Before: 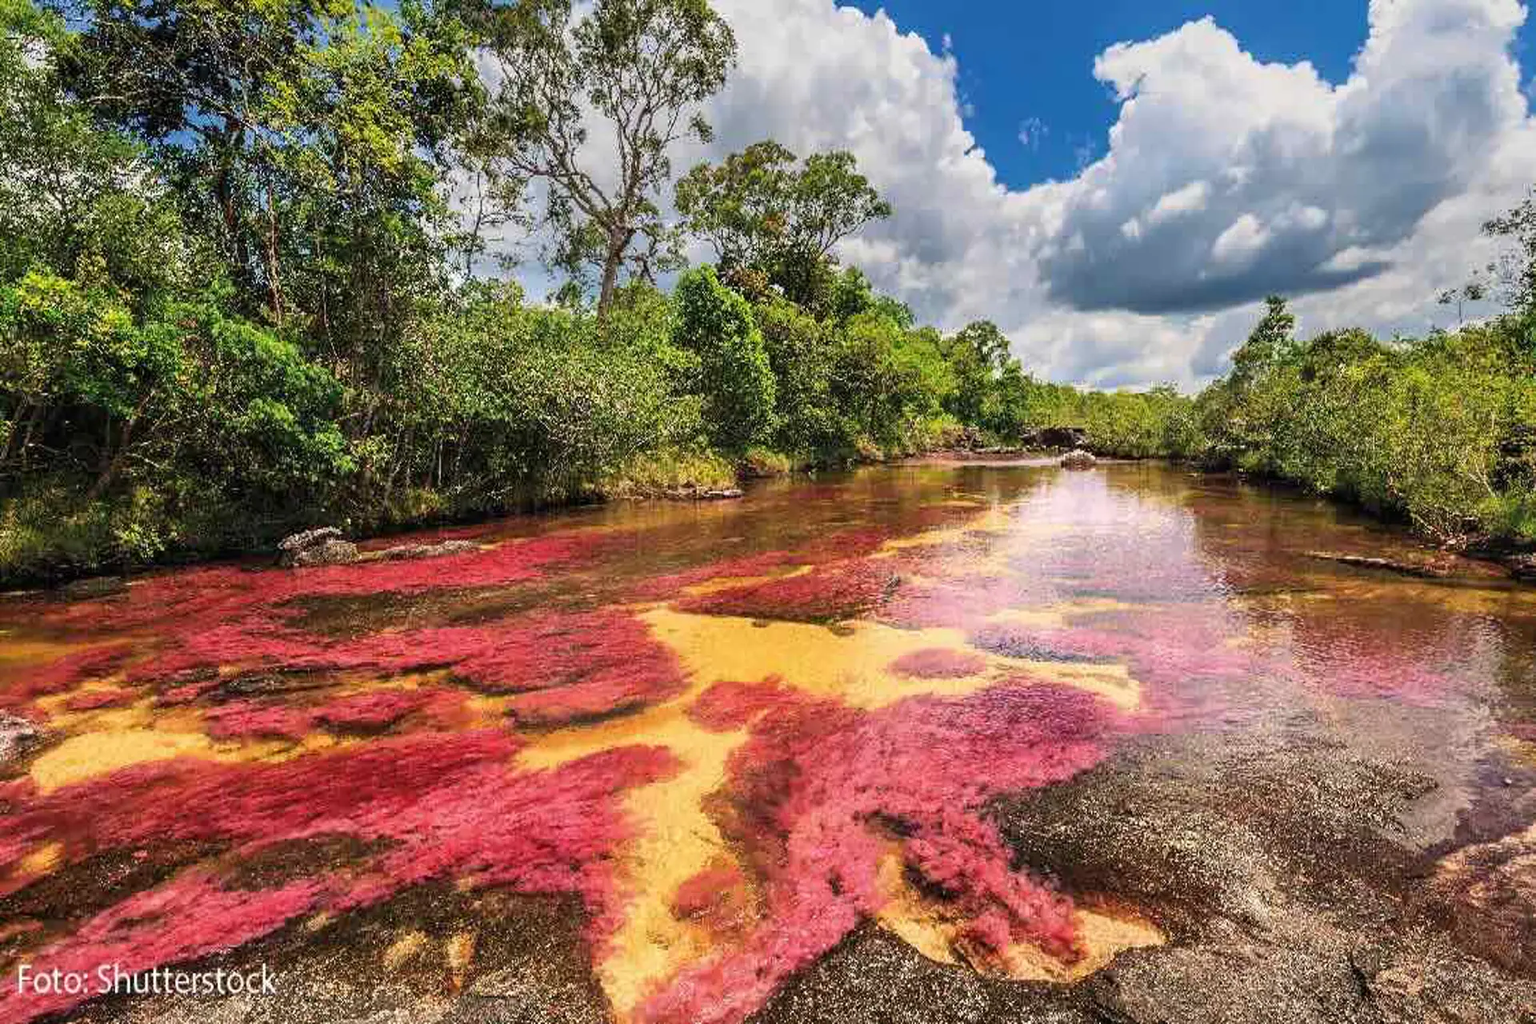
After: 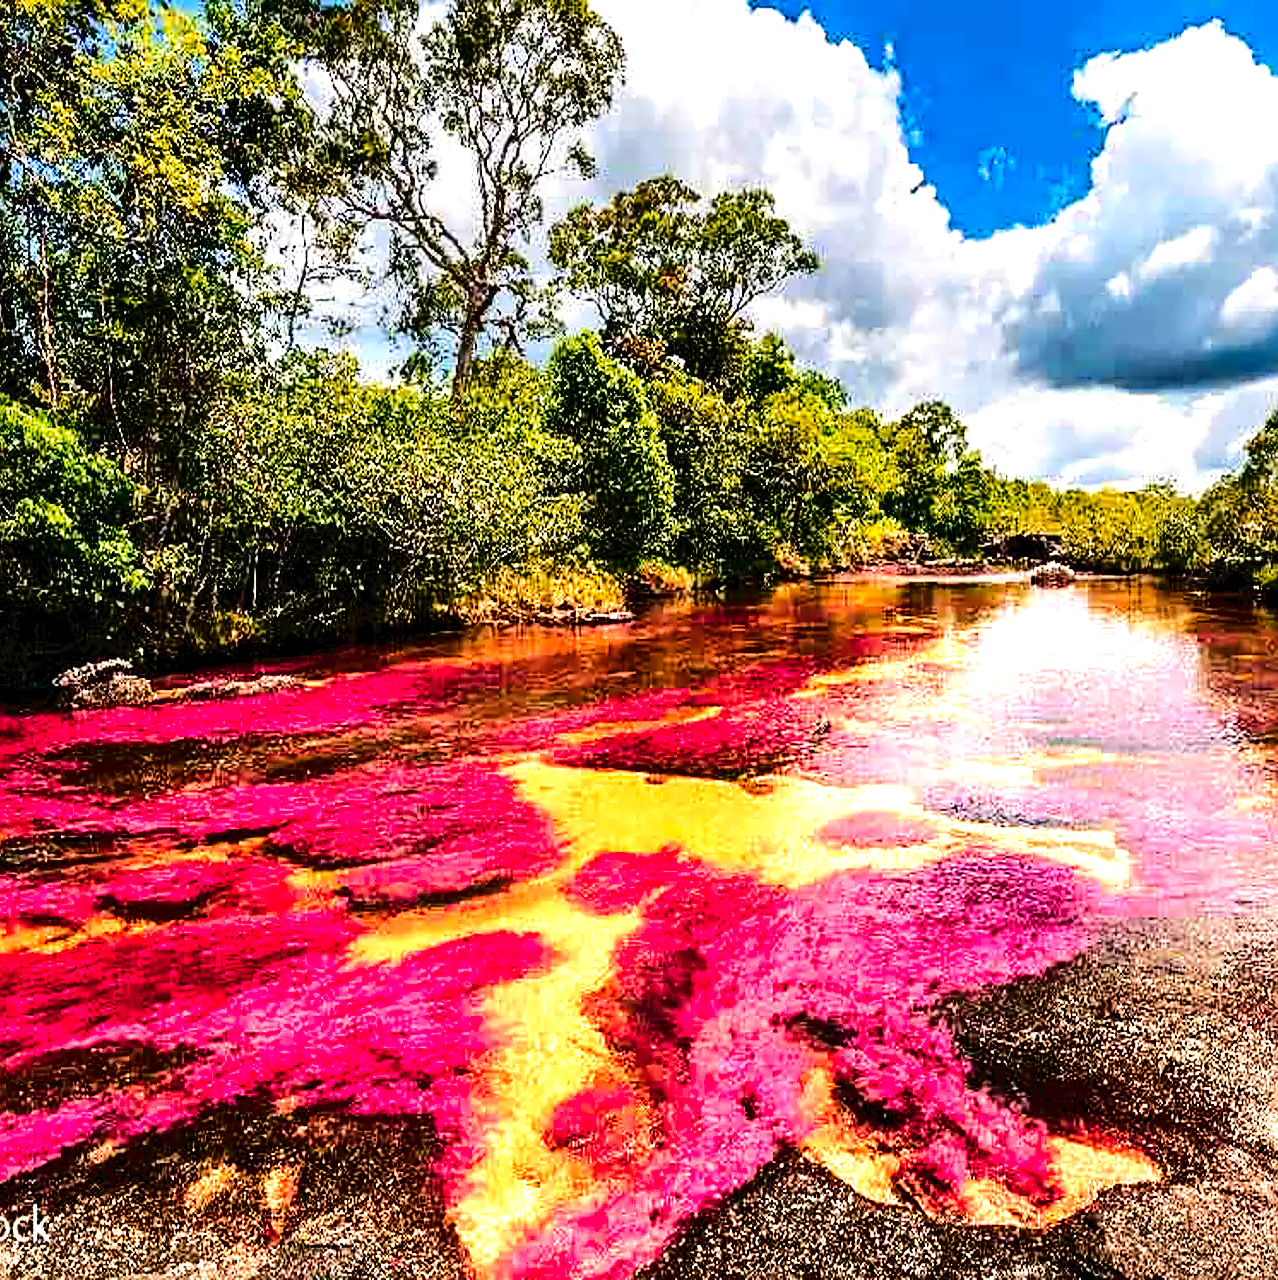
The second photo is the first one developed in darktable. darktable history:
local contrast: mode bilateral grid, contrast 20, coarseness 49, detail 120%, midtone range 0.2
contrast brightness saturation: saturation -0.098
color zones: curves: ch1 [(0.239, 0.552) (0.75, 0.5)]; ch2 [(0.25, 0.462) (0.749, 0.457)]
crop and rotate: left 15.375%, right 18.047%
filmic rgb: black relative exposure -8.26 EV, white relative exposure 2.24 EV, threshold 3.01 EV, hardness 7.11, latitude 86.36%, contrast 1.702, highlights saturation mix -3.15%, shadows ↔ highlights balance -2.99%, preserve chrominance no, color science v3 (2019), use custom middle-gray values true, enable highlight reconstruction true
tone curve: curves: ch0 [(0, 0) (0.003, 0.034) (0.011, 0.038) (0.025, 0.046) (0.044, 0.054) (0.069, 0.06) (0.1, 0.079) (0.136, 0.114) (0.177, 0.151) (0.224, 0.213) (0.277, 0.293) (0.335, 0.385) (0.399, 0.482) (0.468, 0.578) (0.543, 0.655) (0.623, 0.724) (0.709, 0.786) (0.801, 0.854) (0.898, 0.922) (1, 1)], color space Lab, linked channels, preserve colors none
sharpen: on, module defaults
